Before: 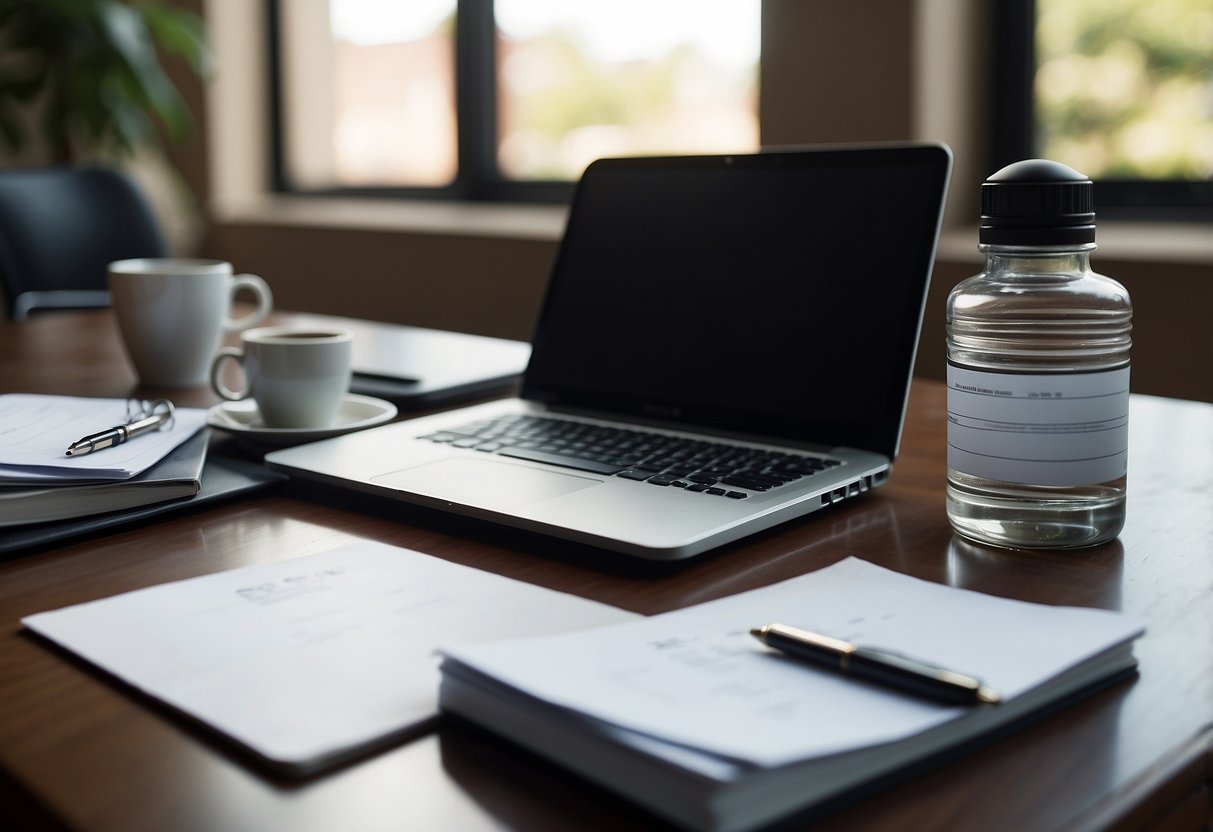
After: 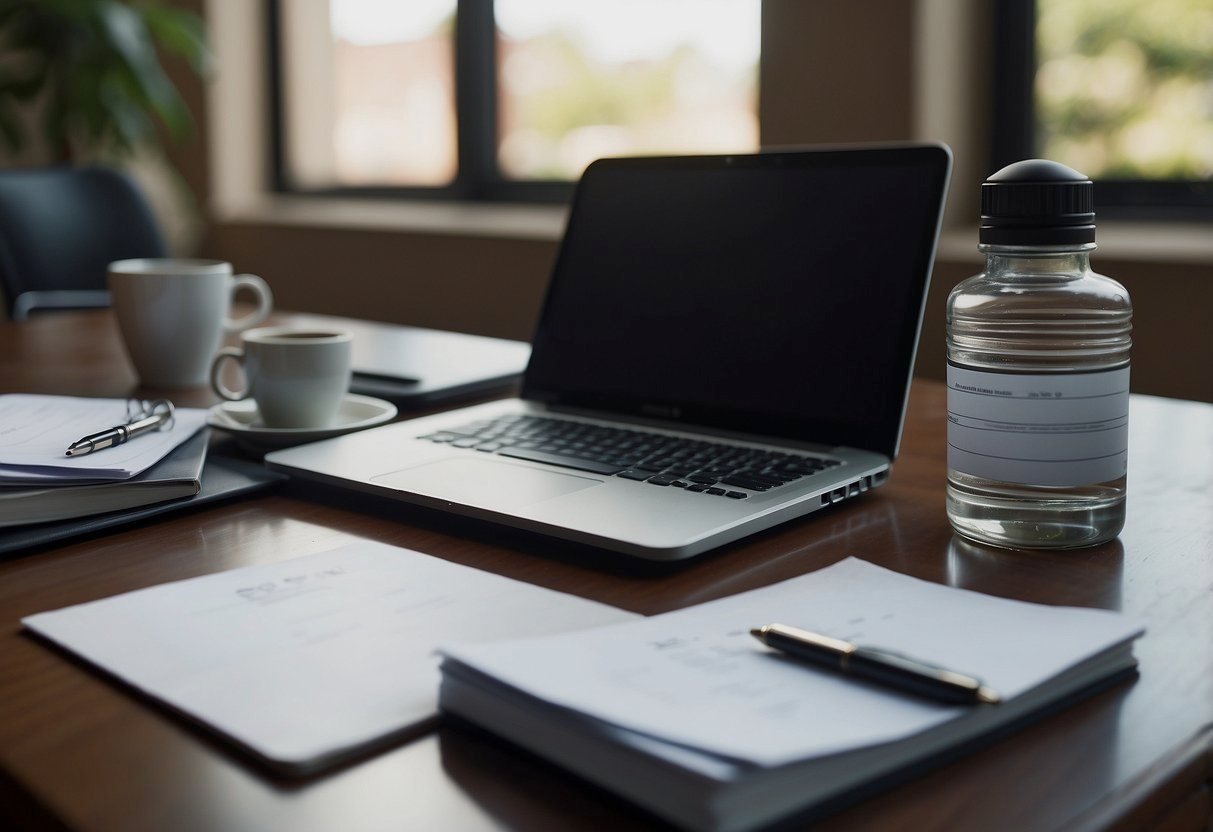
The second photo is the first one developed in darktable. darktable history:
tone equalizer: -8 EV 0.26 EV, -7 EV 0.448 EV, -6 EV 0.453 EV, -5 EV 0.256 EV, -3 EV -0.249 EV, -2 EV -0.433 EV, -1 EV -0.414 EV, +0 EV -0.255 EV
